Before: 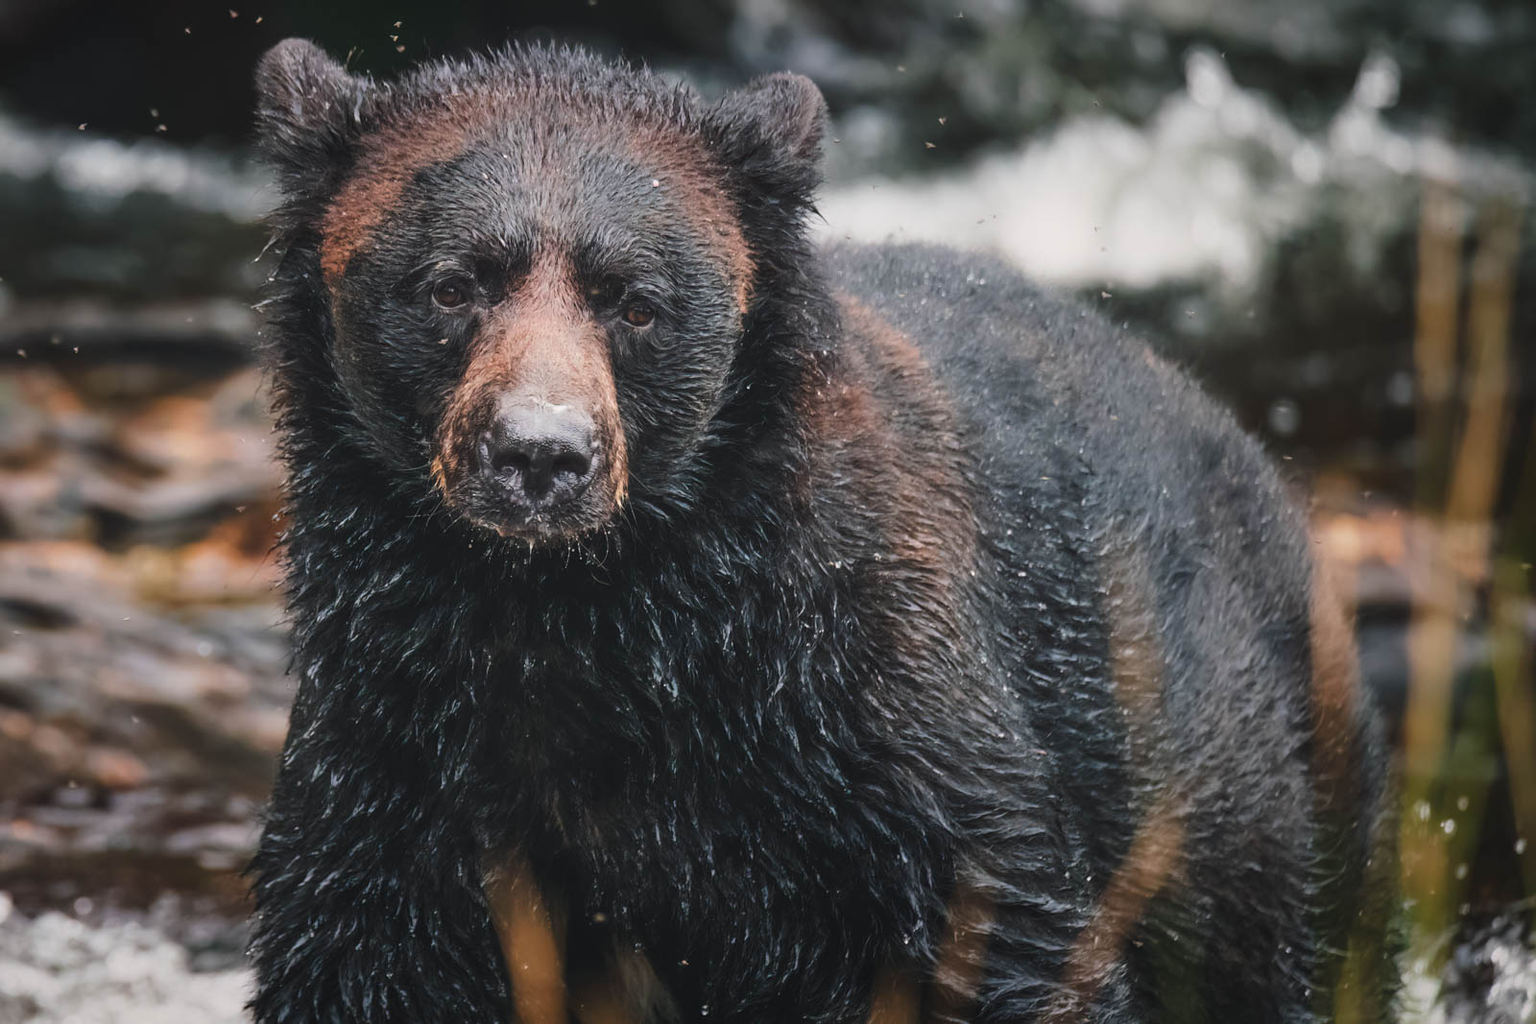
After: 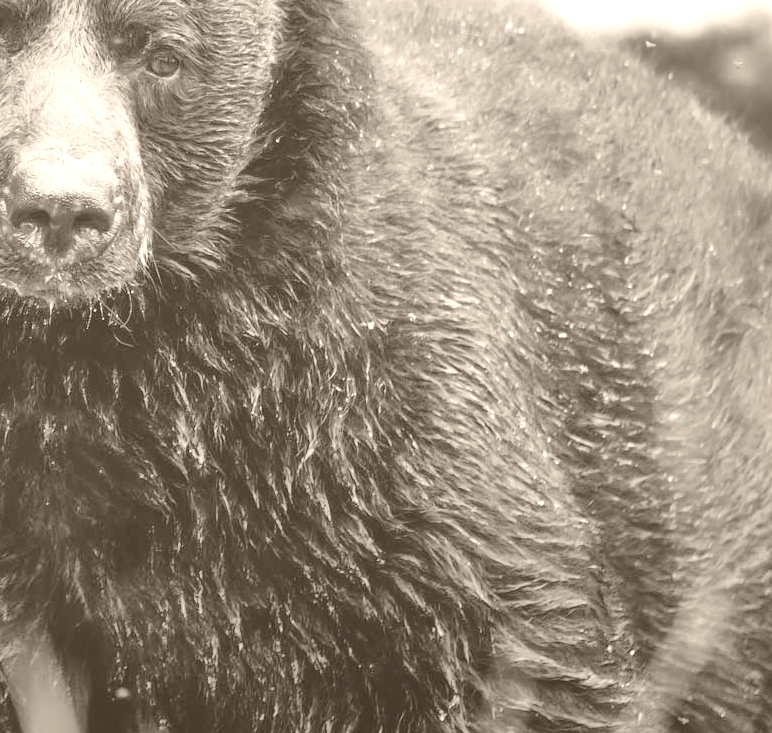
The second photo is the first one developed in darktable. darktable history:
shadows and highlights: on, module defaults
exposure: black level correction 0.01, exposure 0.011 EV, compensate highlight preservation false
crop: left 31.379%, top 24.658%, right 20.326%, bottom 6.628%
colorize: hue 34.49°, saturation 35.33%, source mix 100%, version 1
